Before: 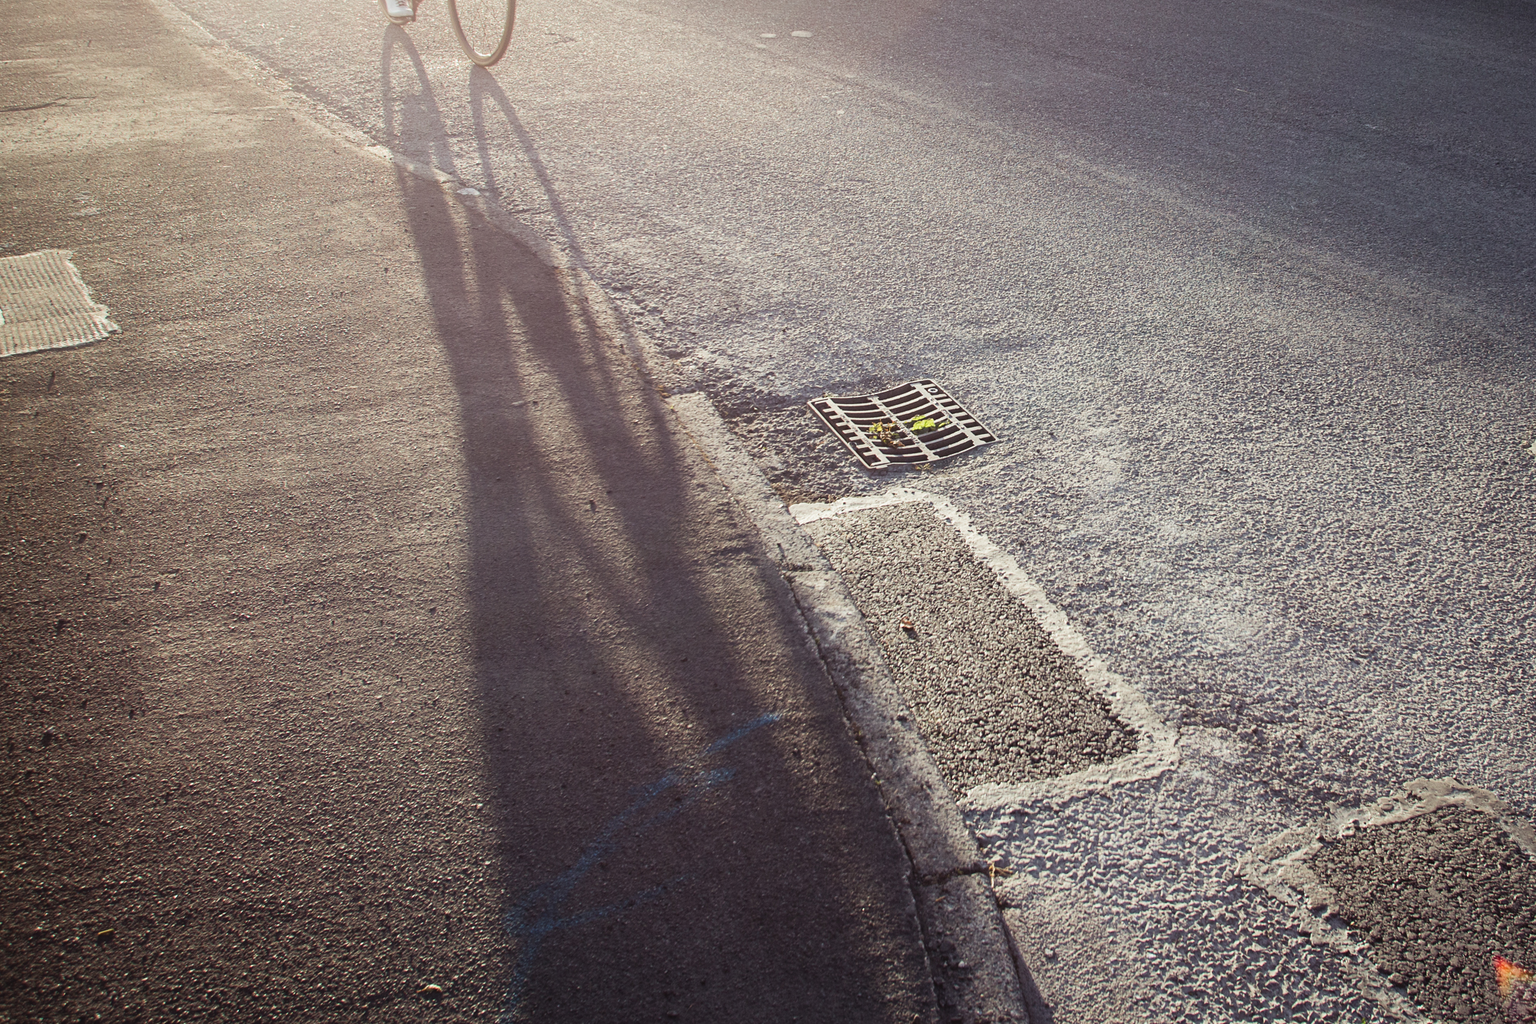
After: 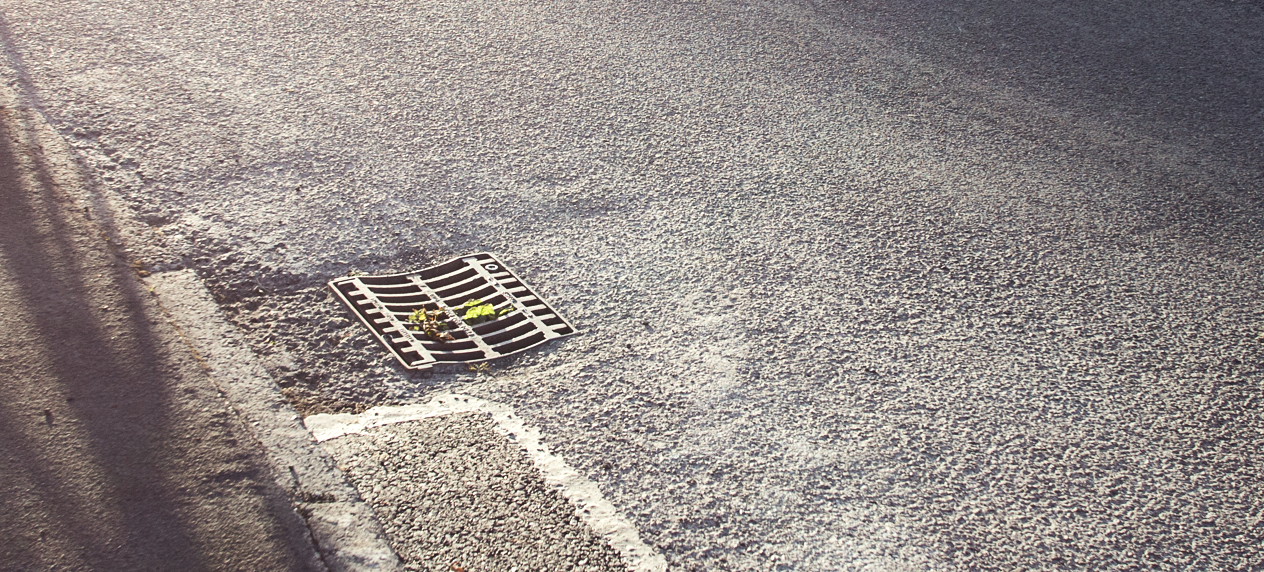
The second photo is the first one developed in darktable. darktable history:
tone equalizer: -8 EV 0 EV, -7 EV 0.003 EV, -6 EV -0.002 EV, -5 EV -0.009 EV, -4 EV -0.056 EV, -3 EV -0.202 EV, -2 EV -0.251 EV, -1 EV 0.093 EV, +0 EV 0.299 EV
crop: left 36.173%, top 18.091%, right 0.627%, bottom 38.986%
